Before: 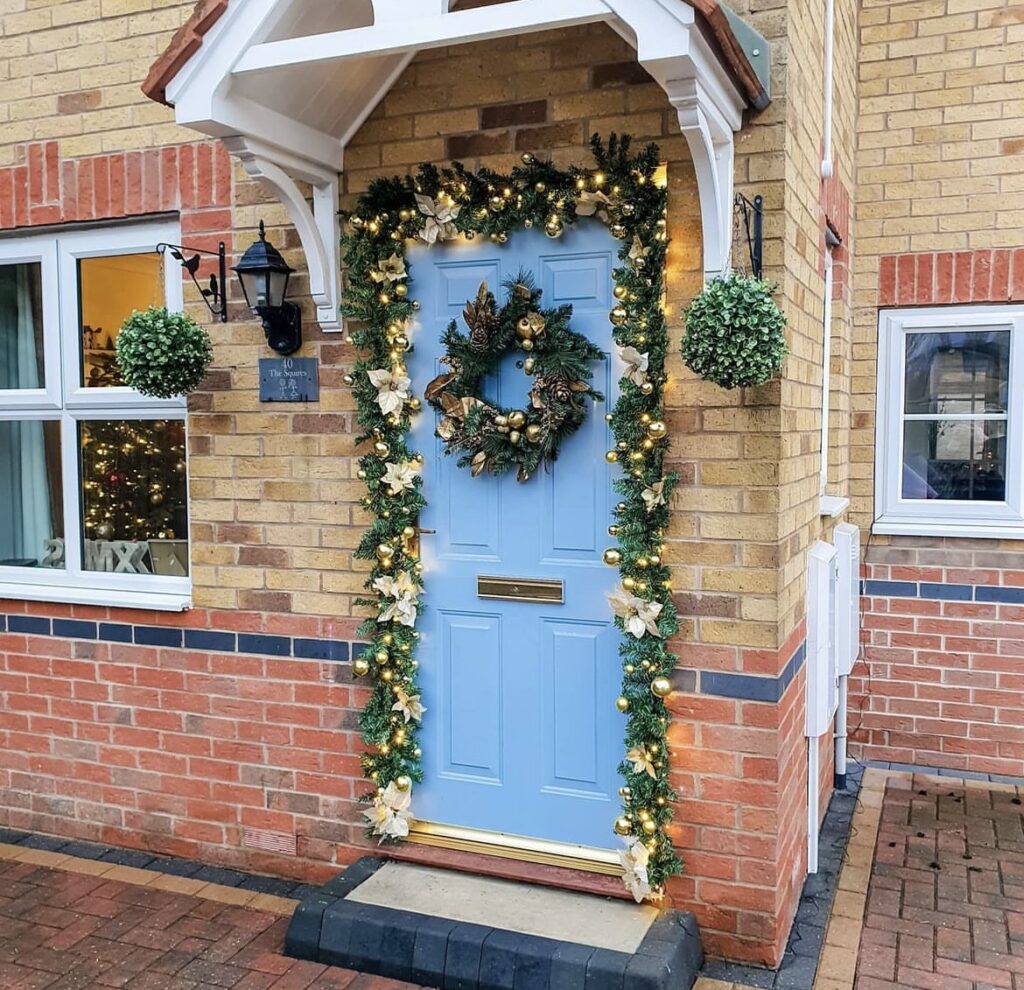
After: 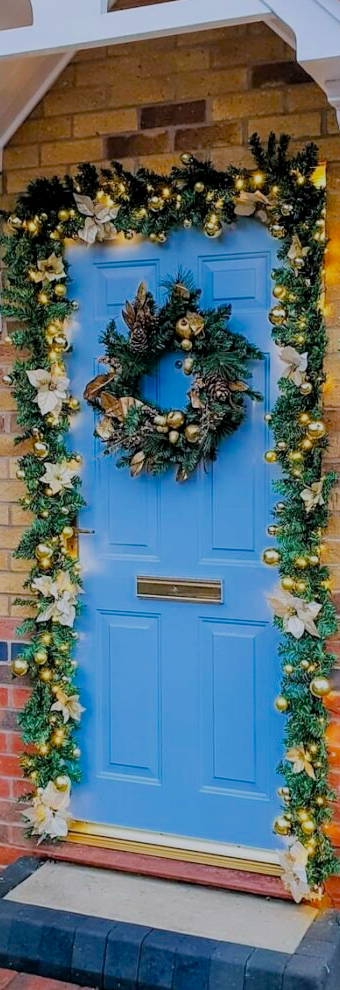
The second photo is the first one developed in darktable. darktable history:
crop: left 33.36%, right 33.36%
white balance: red 0.984, blue 1.059
filmic rgb: black relative exposure -8.79 EV, white relative exposure 4.98 EV, threshold 6 EV, target black luminance 0%, hardness 3.77, latitude 66.34%, contrast 0.822, highlights saturation mix 10%, shadows ↔ highlights balance 20%, add noise in highlights 0.1, color science v4 (2020), iterations of high-quality reconstruction 0, type of noise poissonian, enable highlight reconstruction true
